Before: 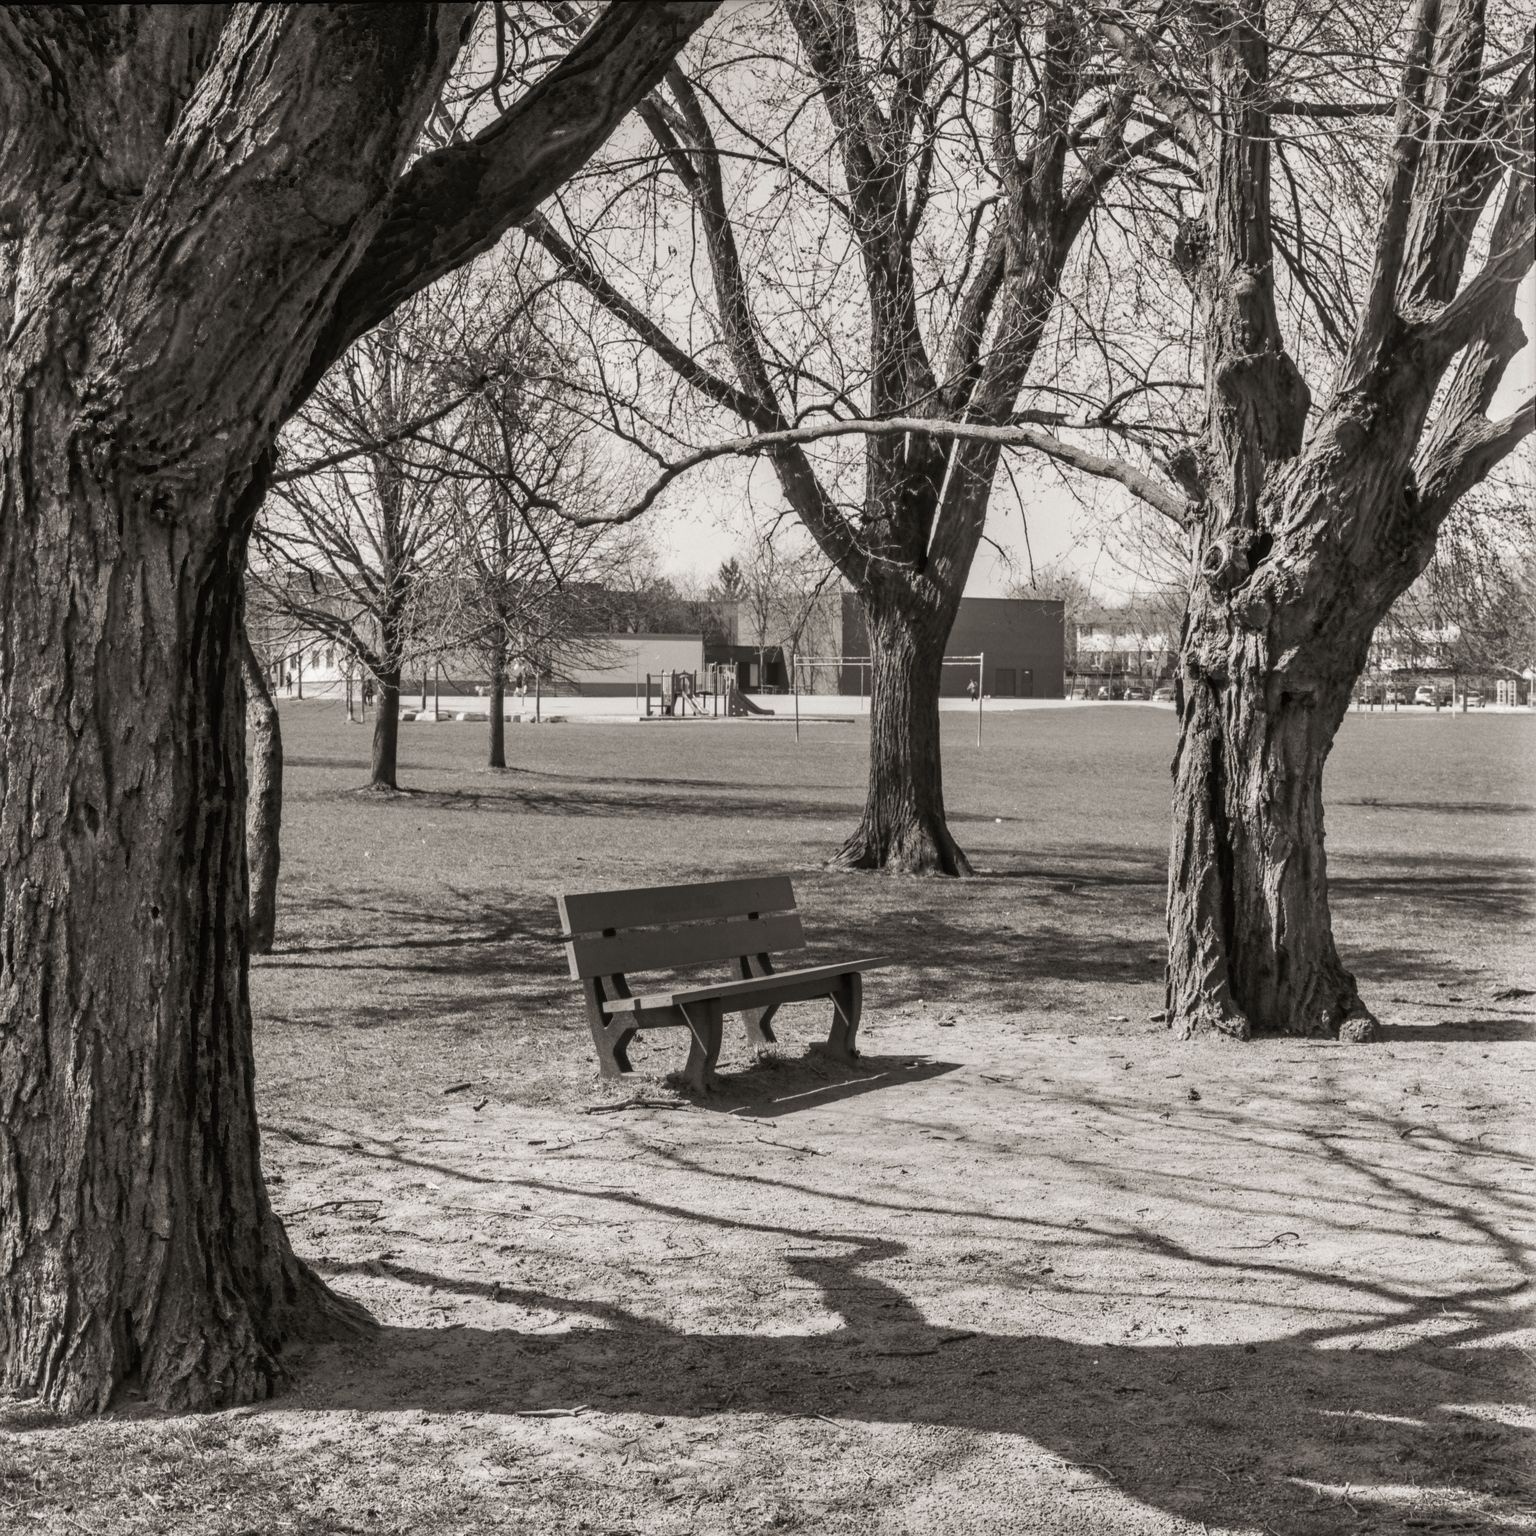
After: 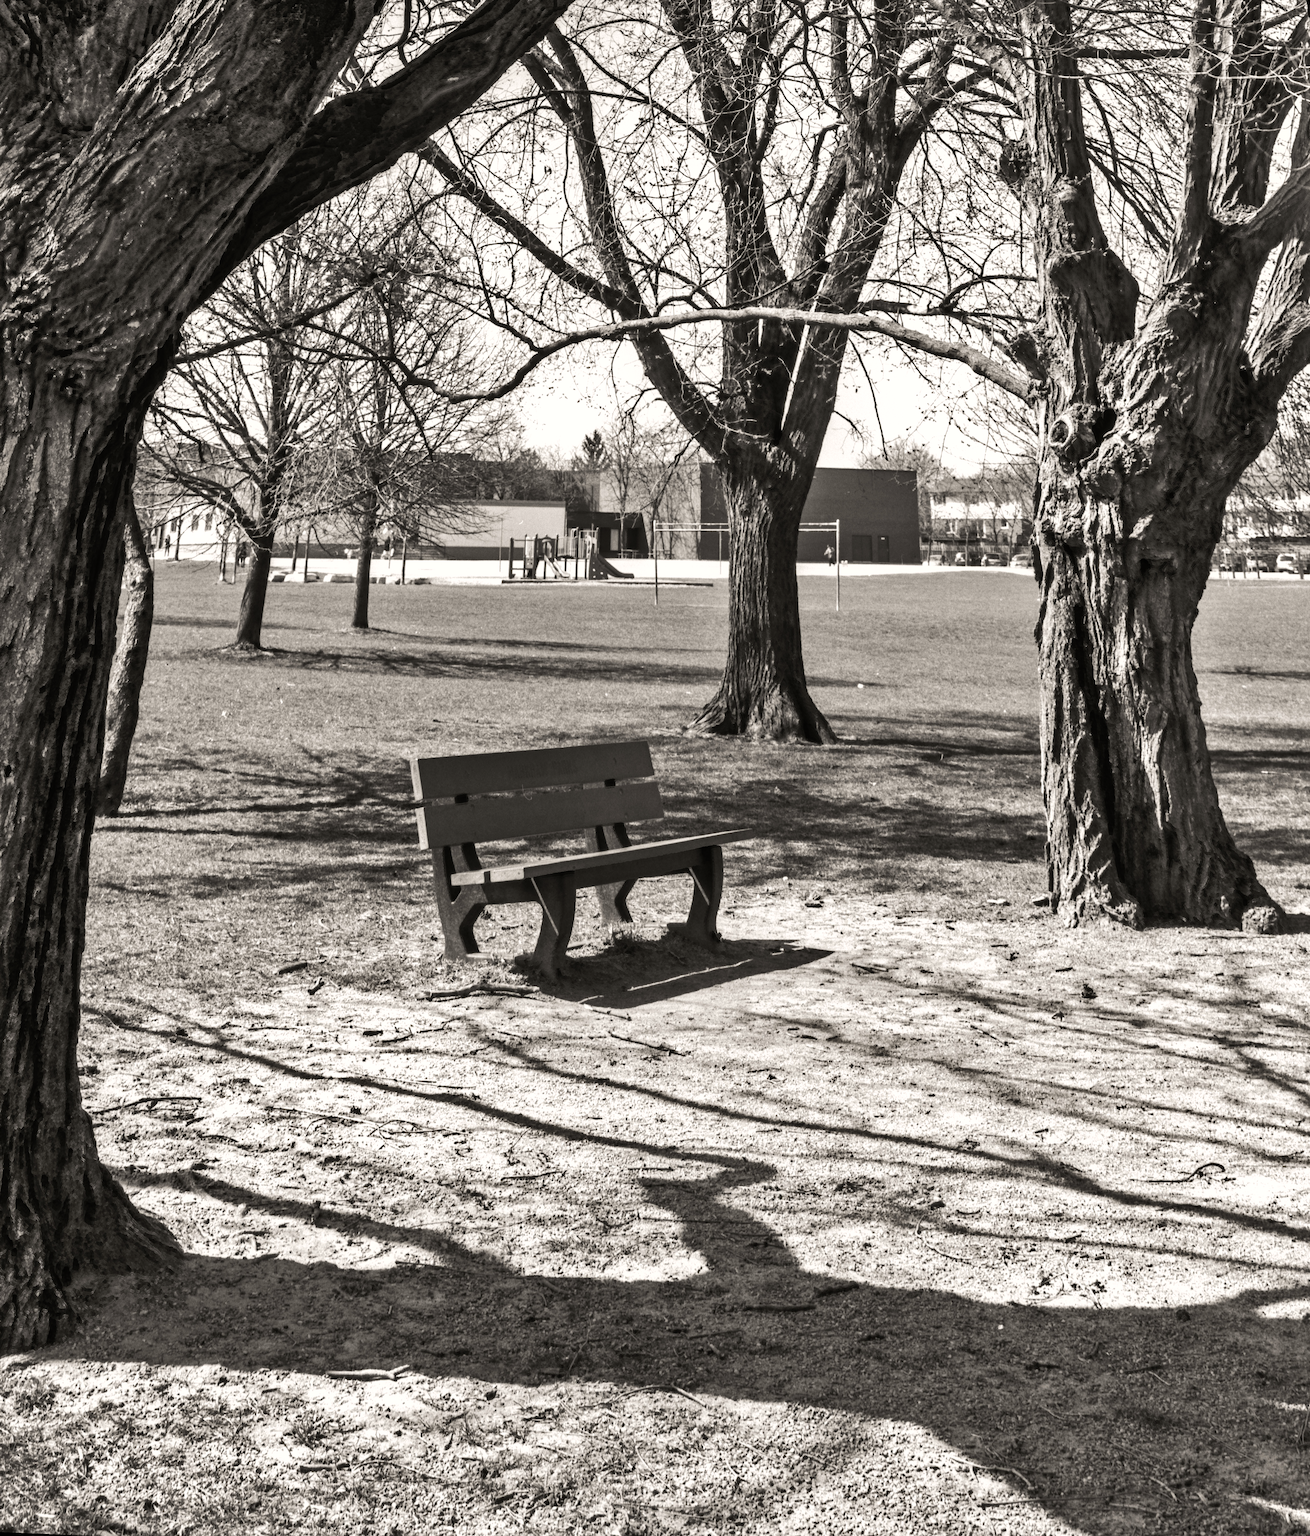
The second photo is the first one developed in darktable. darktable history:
shadows and highlights: shadows 40, highlights -54, highlights color adjustment 46%, low approximation 0.01, soften with gaussian
rotate and perspective: rotation 0.72°, lens shift (vertical) -0.352, lens shift (horizontal) -0.051, crop left 0.152, crop right 0.859, crop top 0.019, crop bottom 0.964
tone equalizer: -8 EV -0.75 EV, -7 EV -0.7 EV, -6 EV -0.6 EV, -5 EV -0.4 EV, -3 EV 0.4 EV, -2 EV 0.6 EV, -1 EV 0.7 EV, +0 EV 0.75 EV, edges refinement/feathering 500, mask exposure compensation -1.57 EV, preserve details no
